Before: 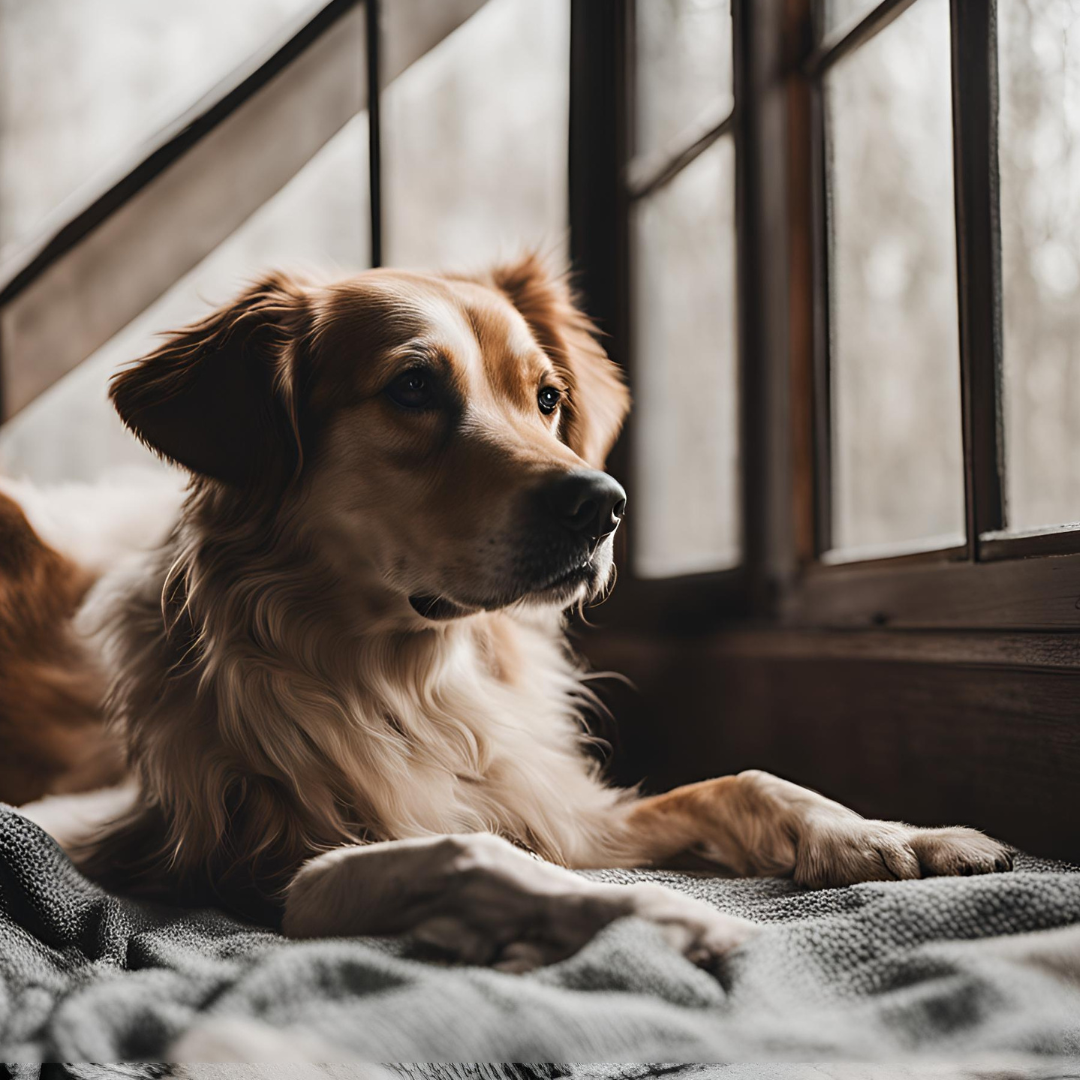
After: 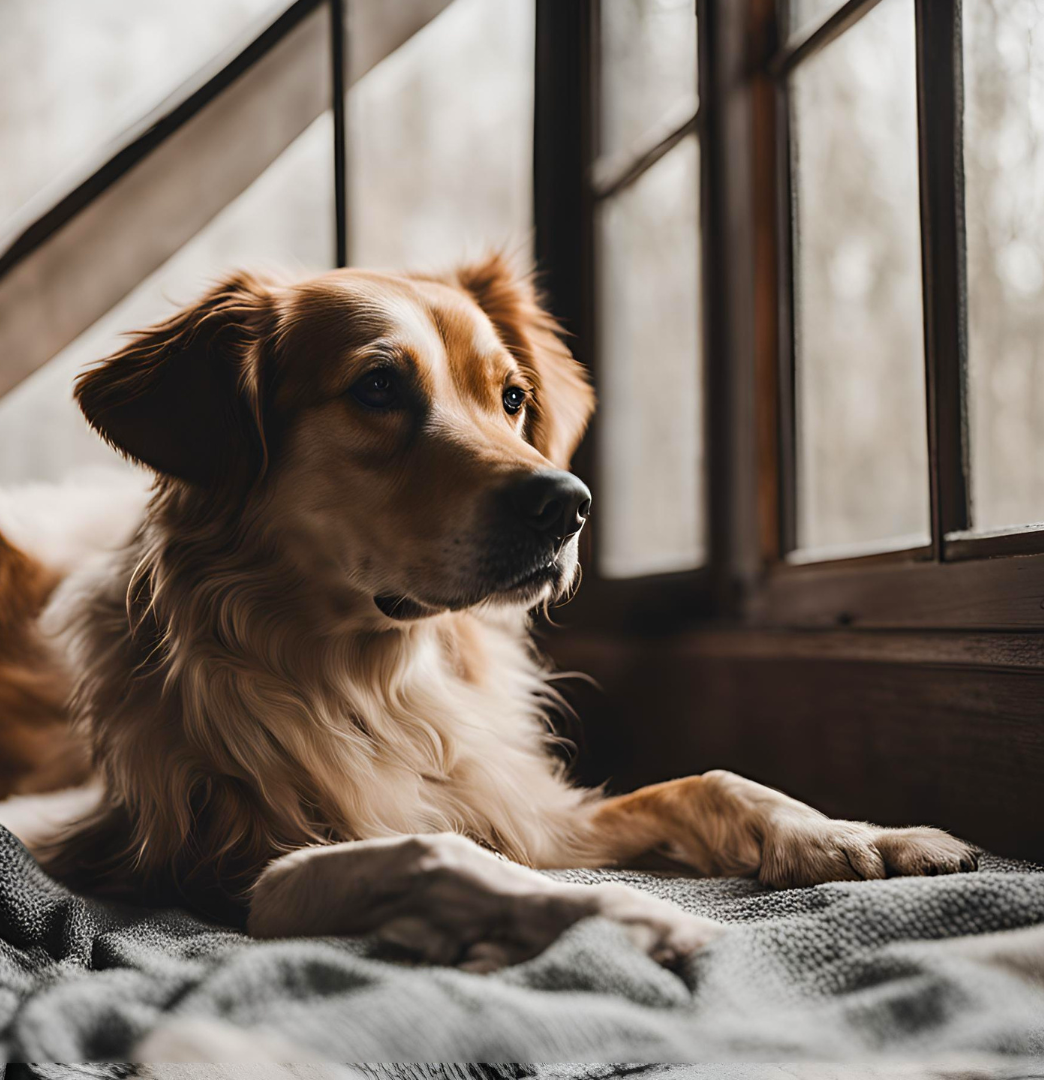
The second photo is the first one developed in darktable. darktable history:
crop and rotate: left 3.285%
color balance rgb: perceptual saturation grading › global saturation 9.862%, global vibrance 19.656%
